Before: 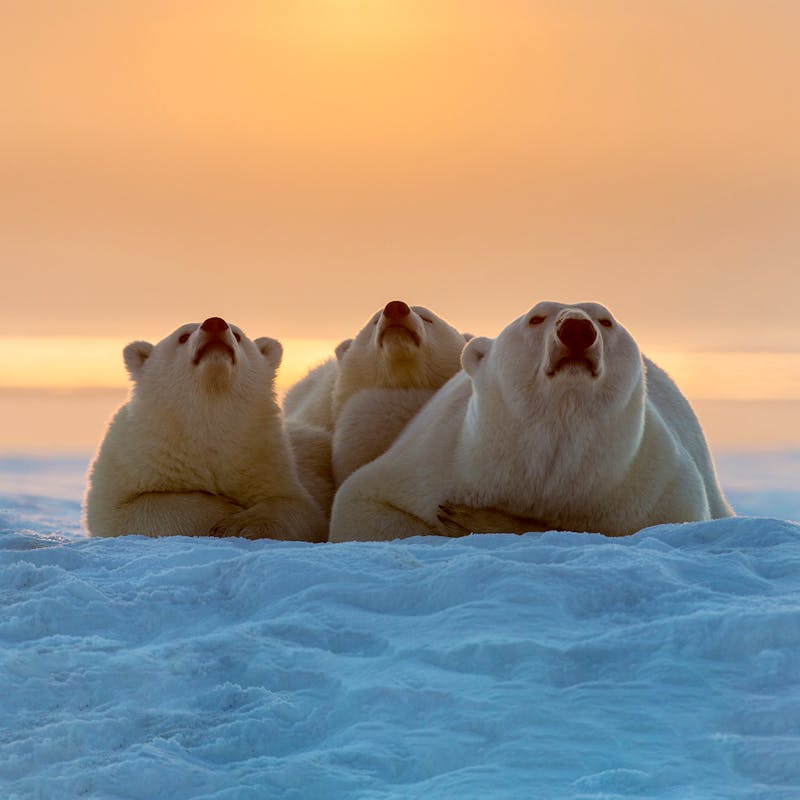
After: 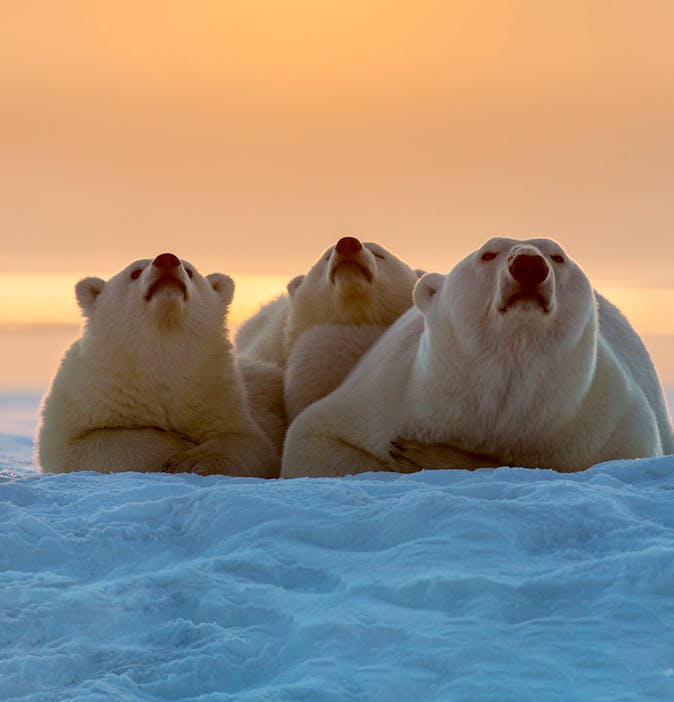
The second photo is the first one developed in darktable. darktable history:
crop: left 6.107%, top 8.122%, right 9.535%, bottom 4.054%
